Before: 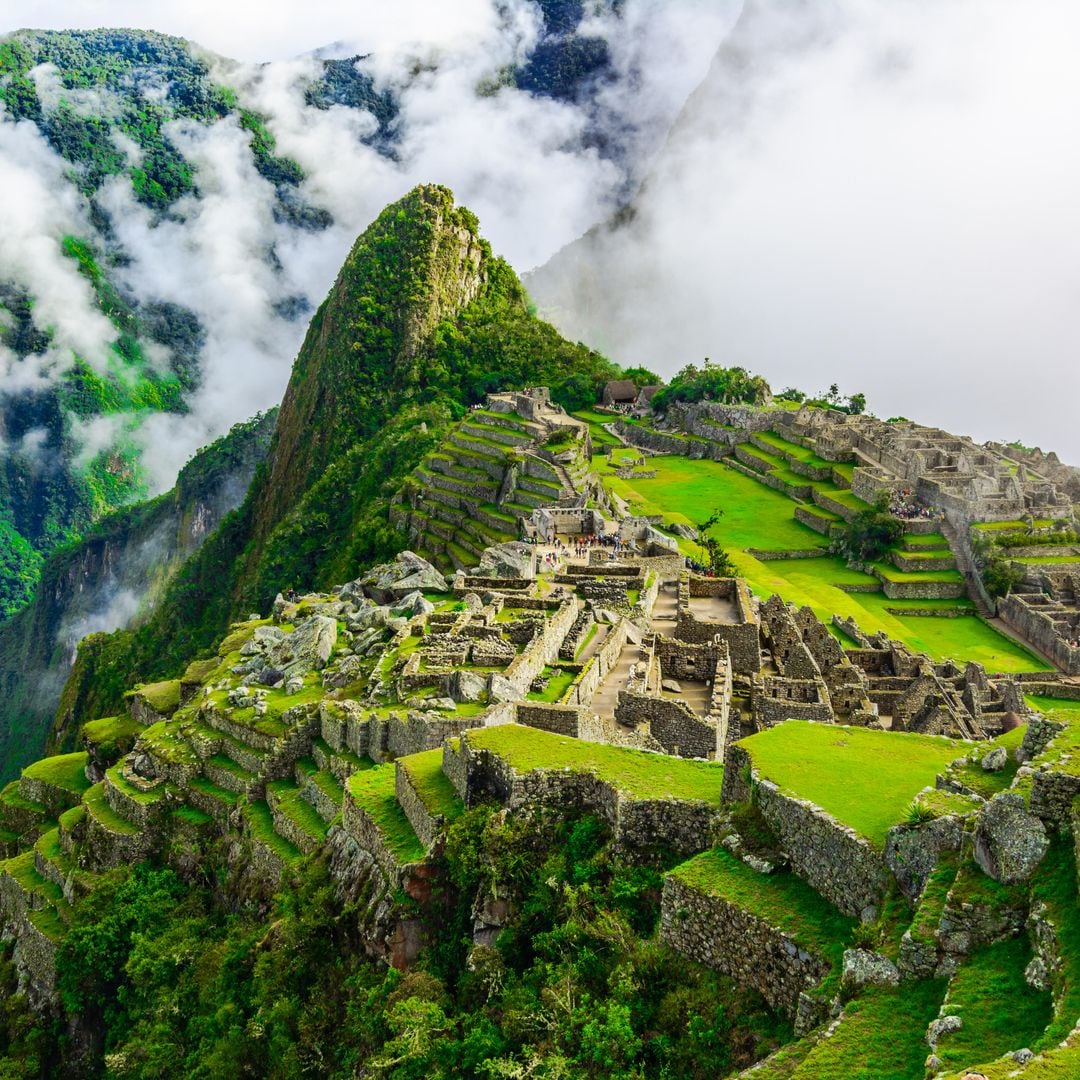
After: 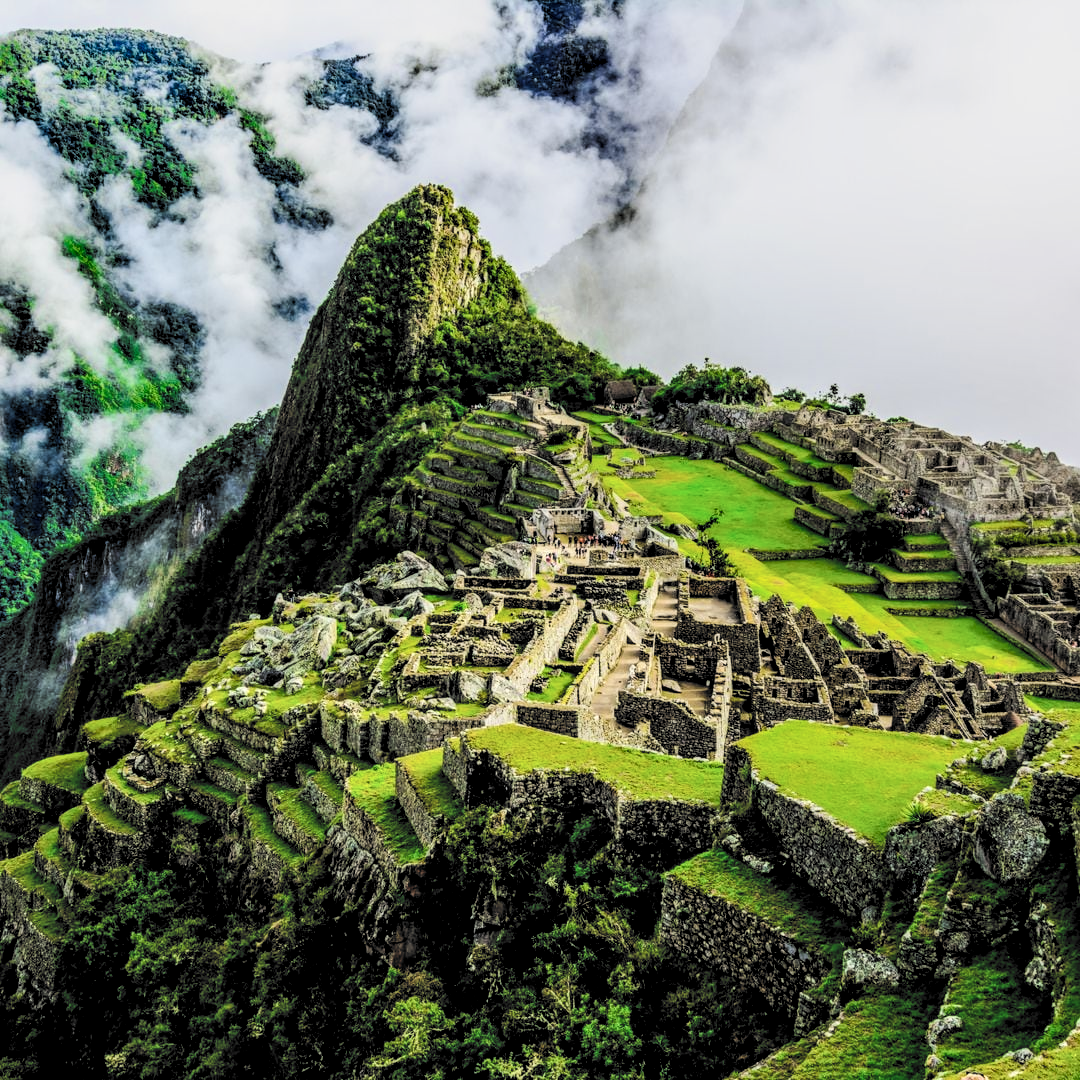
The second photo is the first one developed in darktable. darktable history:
filmic rgb: black relative exposure -5.04 EV, white relative exposure 3.52 EV, threshold 2.94 EV, hardness 3.17, contrast 1.389, highlights saturation mix -49.77%, color science v6 (2022), iterations of high-quality reconstruction 0, enable highlight reconstruction true
local contrast: detail 142%
